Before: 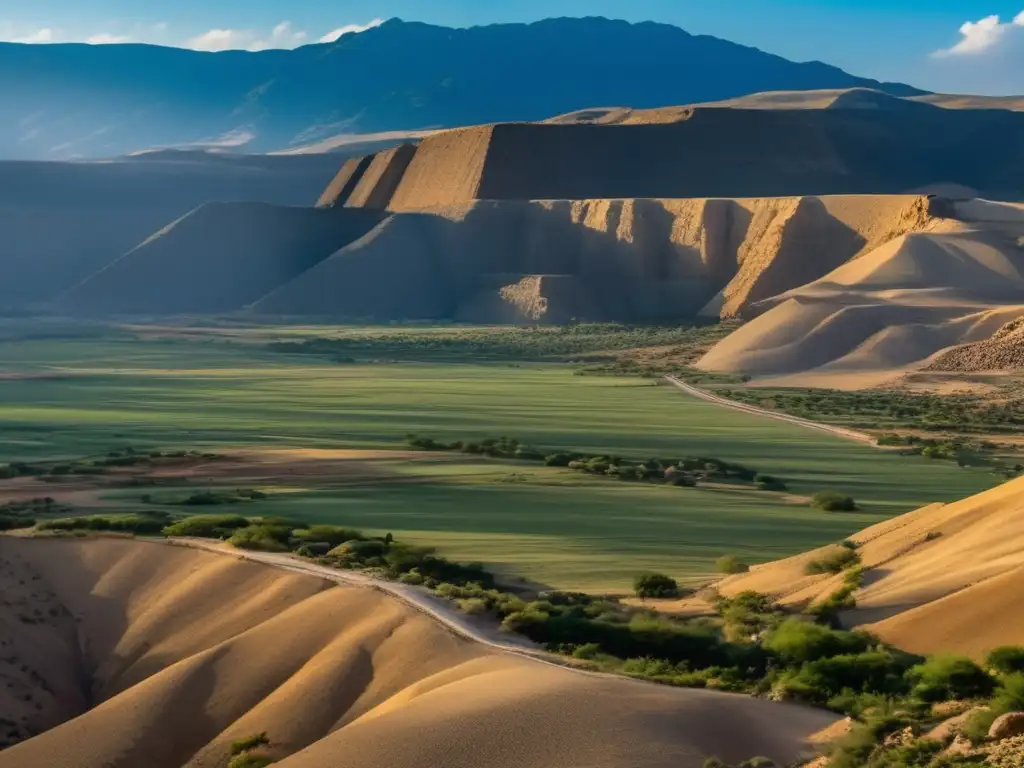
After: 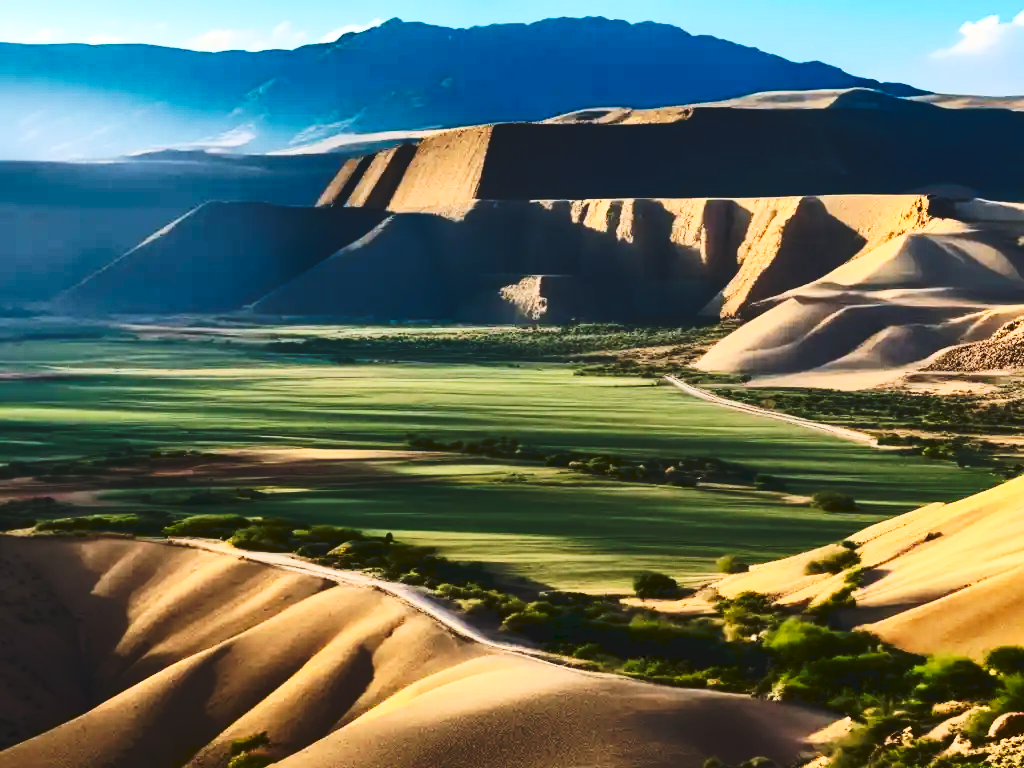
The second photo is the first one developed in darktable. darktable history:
contrast brightness saturation: contrast 0.4, brightness 0.1, saturation 0.21
tone equalizer: -8 EV -0.417 EV, -7 EV -0.389 EV, -6 EV -0.333 EV, -5 EV -0.222 EV, -3 EV 0.222 EV, -2 EV 0.333 EV, -1 EV 0.389 EV, +0 EV 0.417 EV, edges refinement/feathering 500, mask exposure compensation -1.57 EV, preserve details no
velvia: strength 17%
tone curve: curves: ch0 [(0, 0) (0.003, 0.065) (0.011, 0.072) (0.025, 0.09) (0.044, 0.104) (0.069, 0.116) (0.1, 0.127) (0.136, 0.15) (0.177, 0.184) (0.224, 0.223) (0.277, 0.28) (0.335, 0.361) (0.399, 0.443) (0.468, 0.525) (0.543, 0.616) (0.623, 0.713) (0.709, 0.79) (0.801, 0.866) (0.898, 0.933) (1, 1)], preserve colors none
